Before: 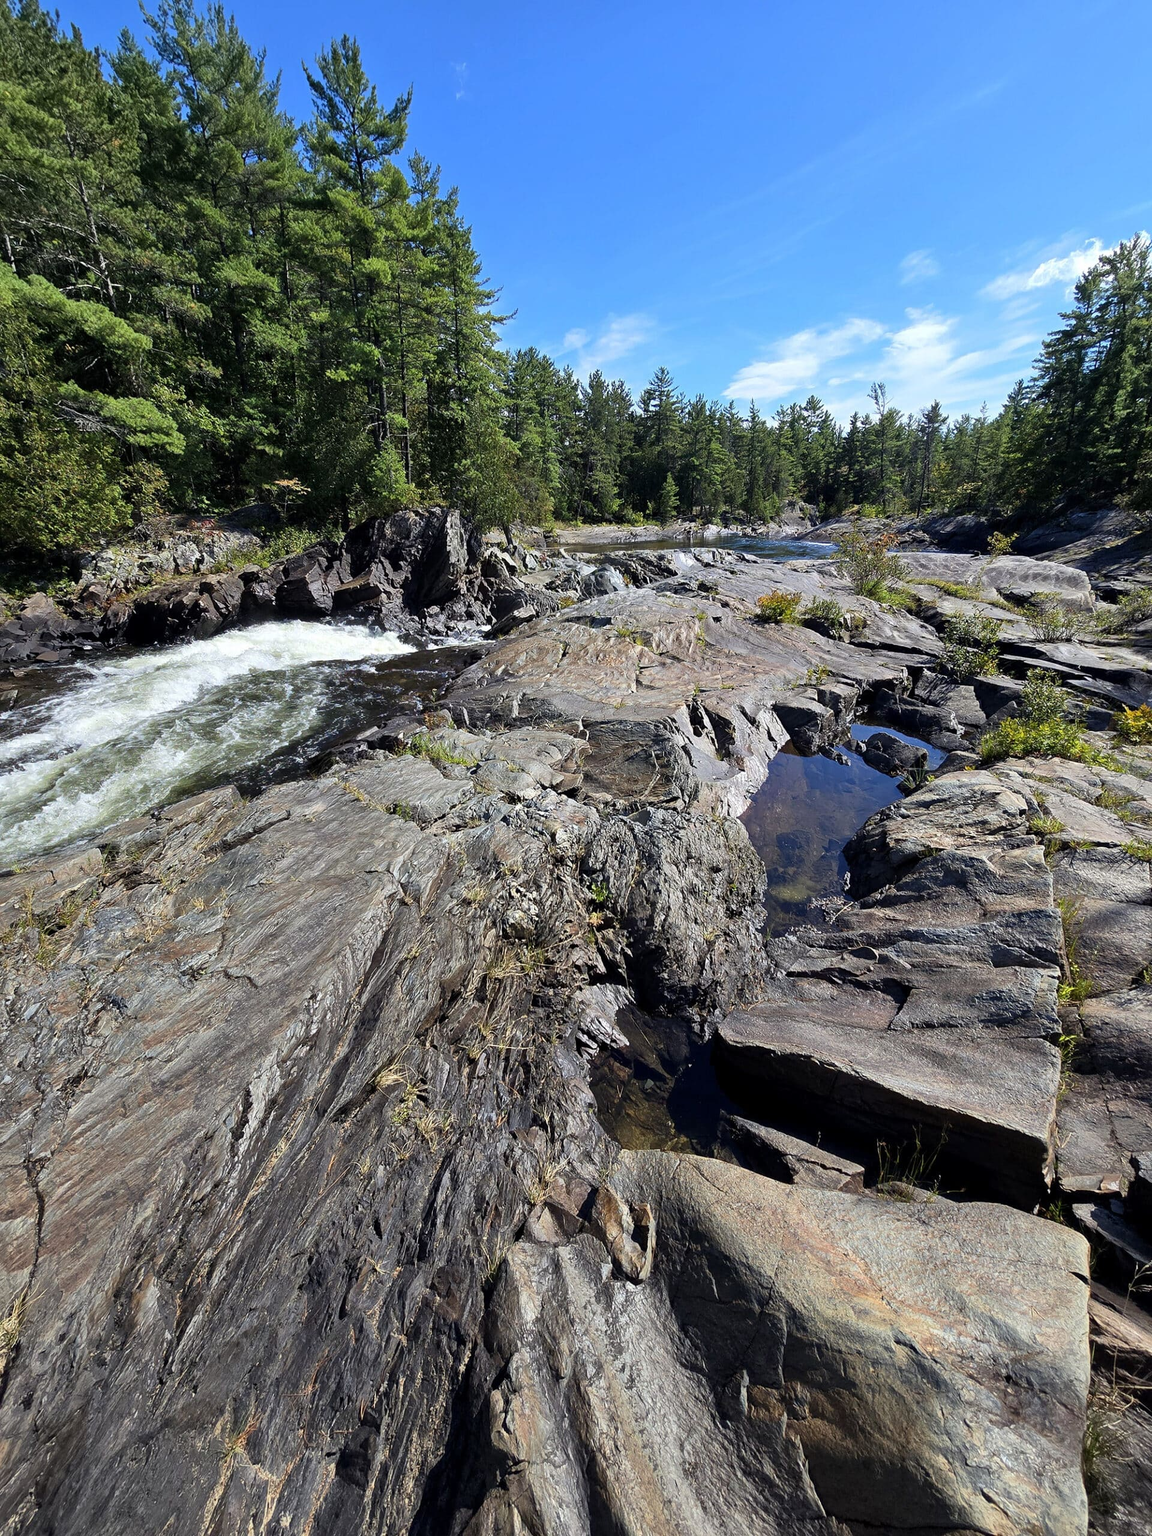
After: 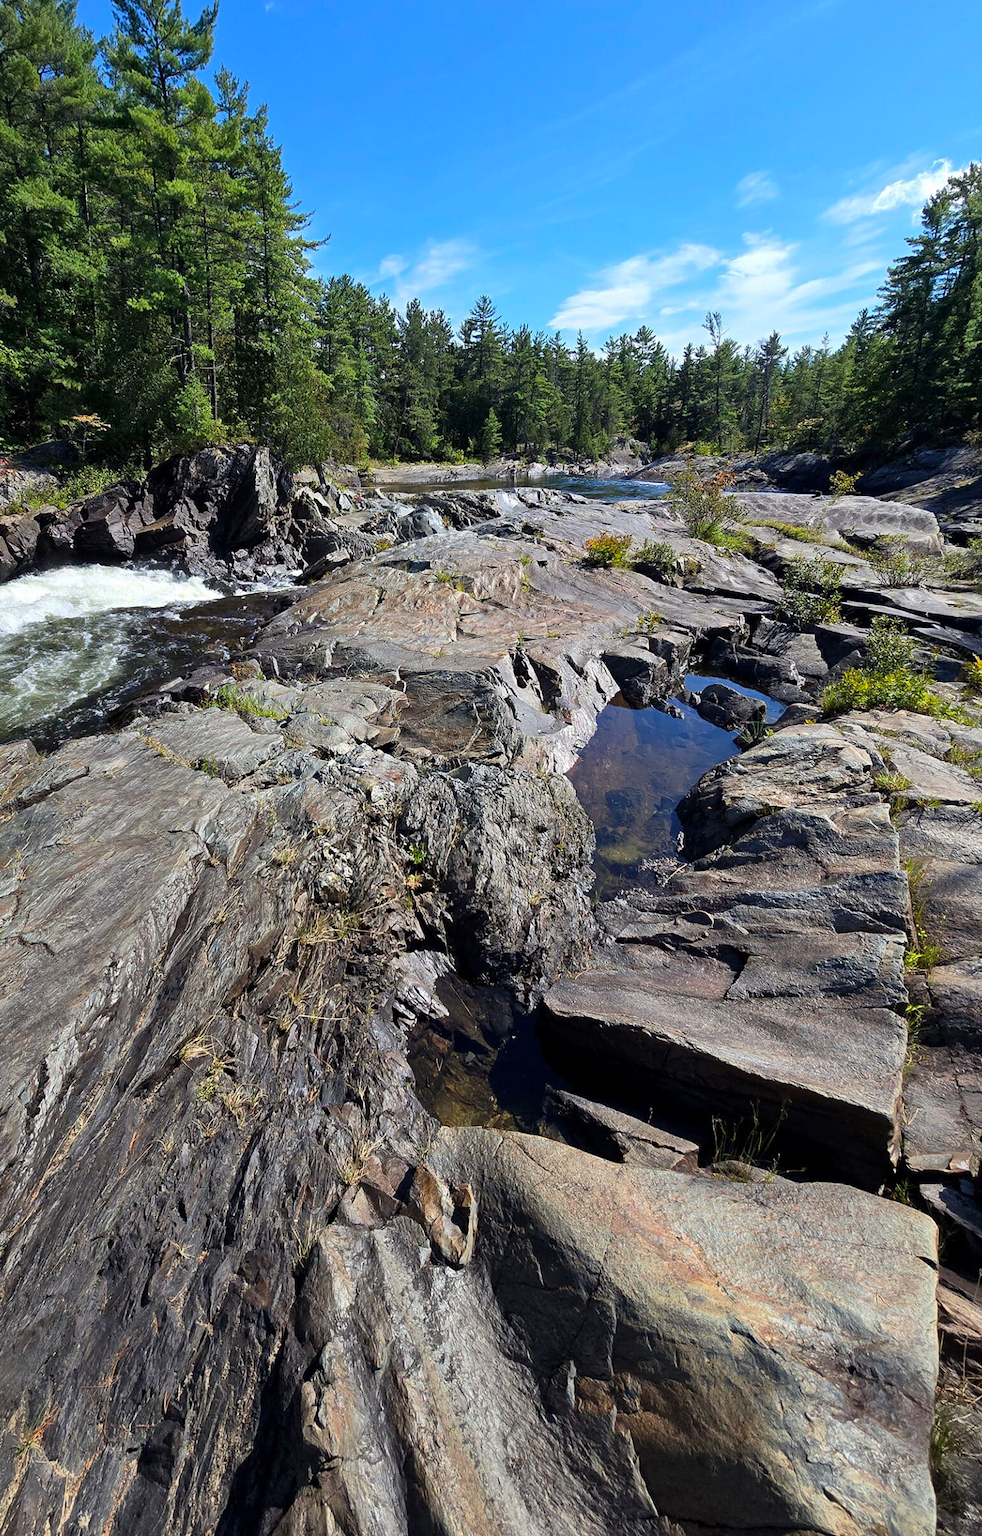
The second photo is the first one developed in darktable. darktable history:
crop and rotate: left 17.947%, top 5.786%, right 1.7%
